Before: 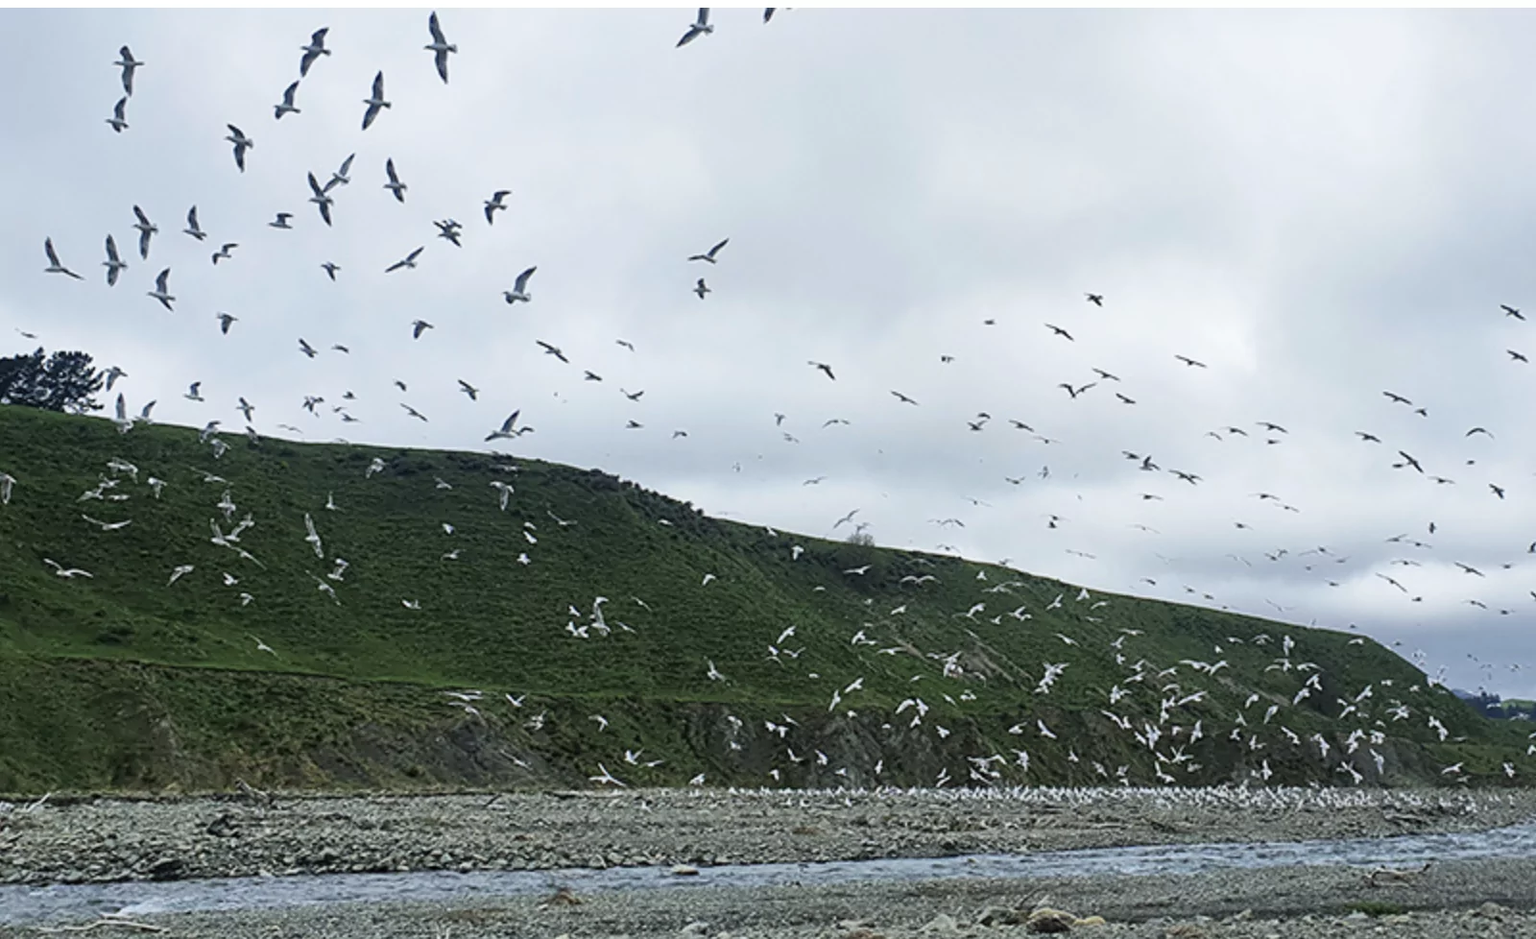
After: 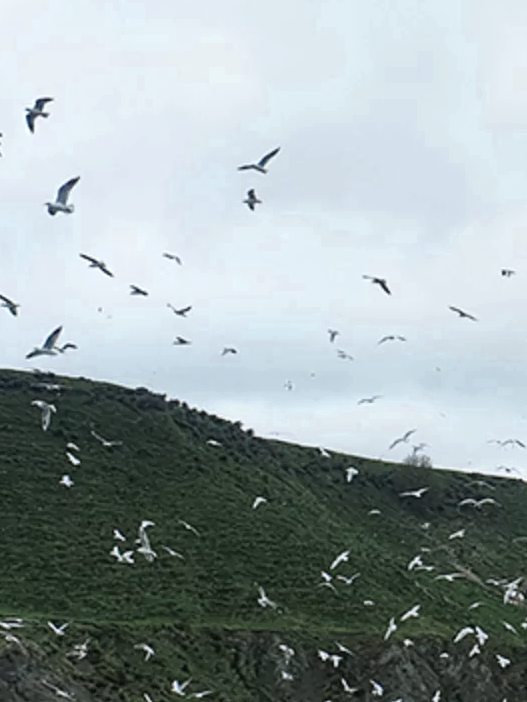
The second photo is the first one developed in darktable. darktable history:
color zones: curves: ch0 [(0.018, 0.548) (0.197, 0.654) (0.425, 0.447) (0.605, 0.658) (0.732, 0.579)]; ch1 [(0.105, 0.531) (0.224, 0.531) (0.386, 0.39) (0.618, 0.456) (0.732, 0.456) (0.956, 0.421)]; ch2 [(0.039, 0.583) (0.215, 0.465) (0.399, 0.544) (0.465, 0.548) (0.614, 0.447) (0.724, 0.43) (0.882, 0.623) (0.956, 0.632)], mix 31.89%
crop and rotate: left 29.949%, top 10.361%, right 37.079%, bottom 17.819%
